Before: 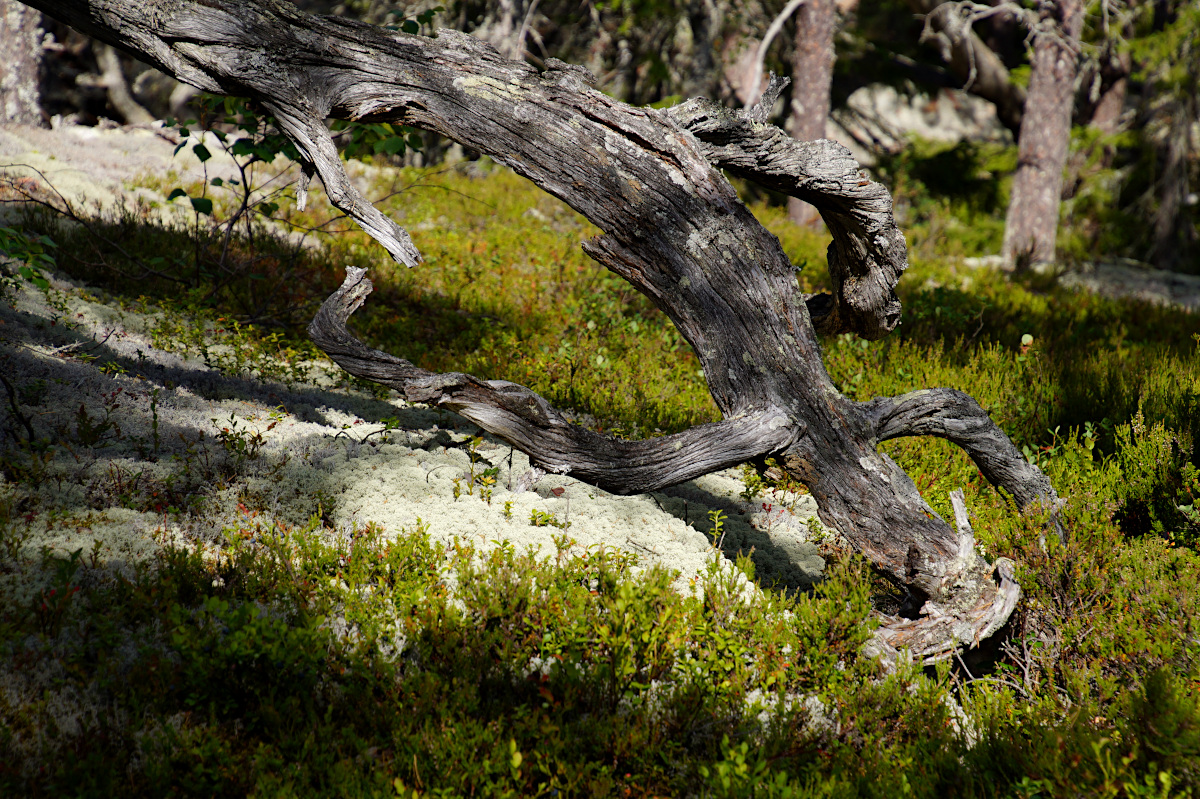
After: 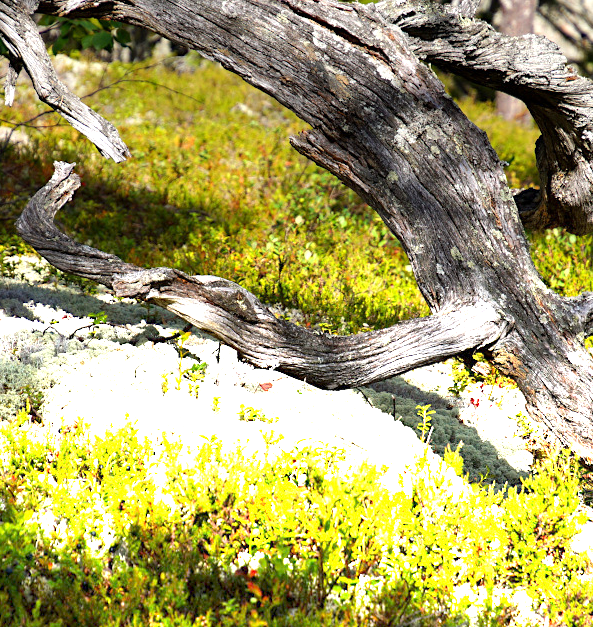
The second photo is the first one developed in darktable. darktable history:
crop and rotate: angle 0.02°, left 24.353%, top 13.219%, right 26.156%, bottom 8.224%
exposure: exposure 0.661 EV, compensate highlight preservation false
graduated density: density -3.9 EV
